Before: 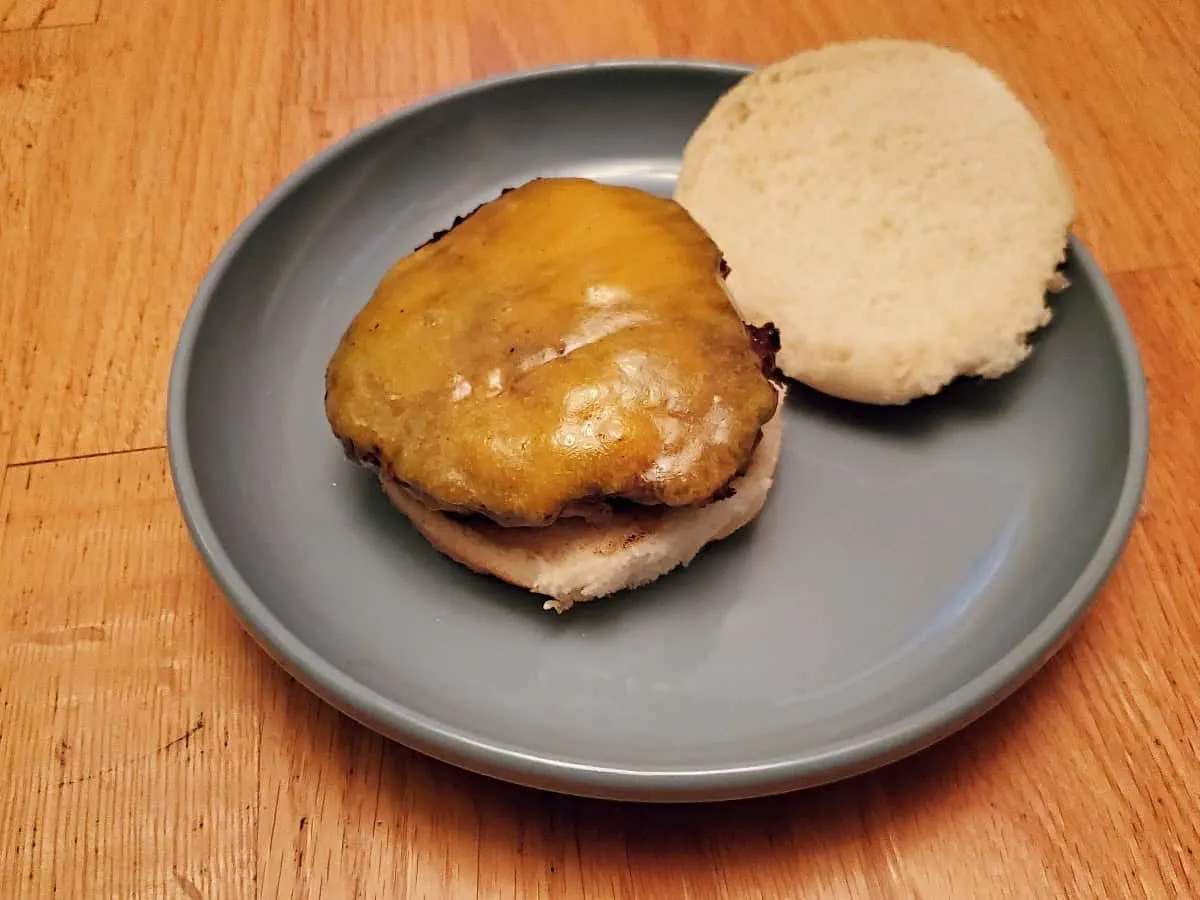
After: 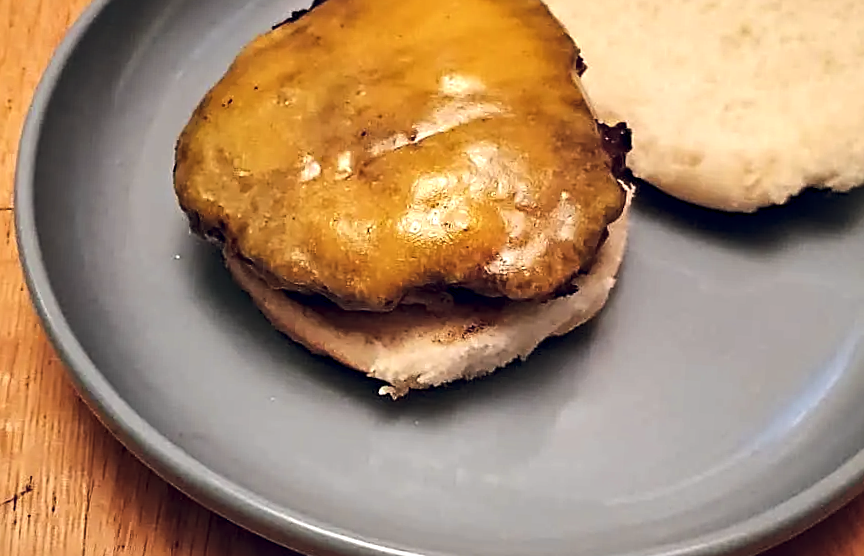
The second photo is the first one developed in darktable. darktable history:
sharpen: on, module defaults
color balance rgb: global offset › chroma 0.104%, global offset › hue 254.33°, perceptual saturation grading › global saturation 0.688%, perceptual brilliance grading › highlights 17.885%, perceptual brilliance grading › mid-tones 31.136%, perceptual brilliance grading › shadows -30.777%, contrast -10.312%
color zones: curves: ch0 [(0.068, 0.464) (0.25, 0.5) (0.48, 0.508) (0.75, 0.536) (0.886, 0.476) (0.967, 0.456)]; ch1 [(0.066, 0.456) (0.25, 0.5) (0.616, 0.508) (0.746, 0.56) (0.934, 0.444)]
local contrast: mode bilateral grid, contrast 21, coarseness 51, detail 149%, midtone range 0.2
crop and rotate: angle -3.56°, left 9.922%, top 21.307%, right 12.249%, bottom 11.904%
